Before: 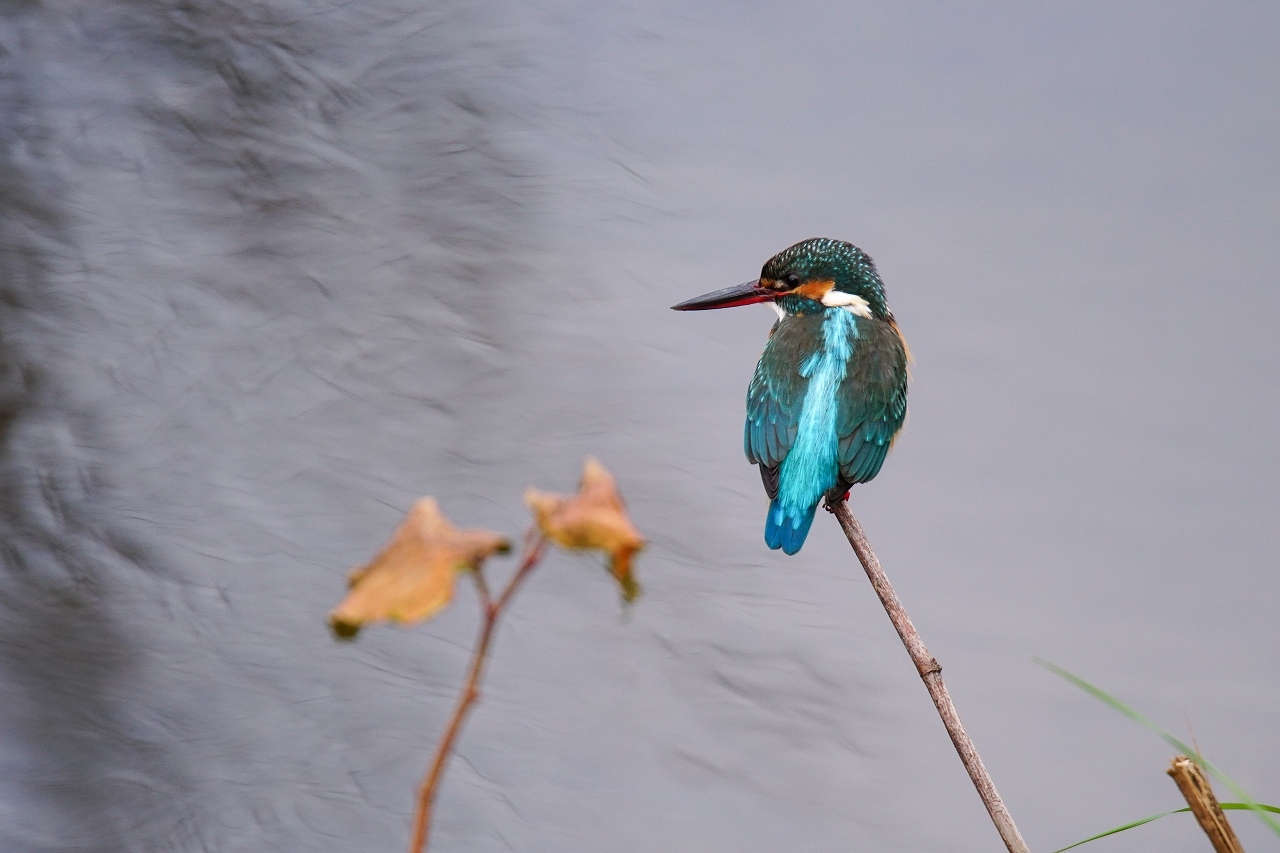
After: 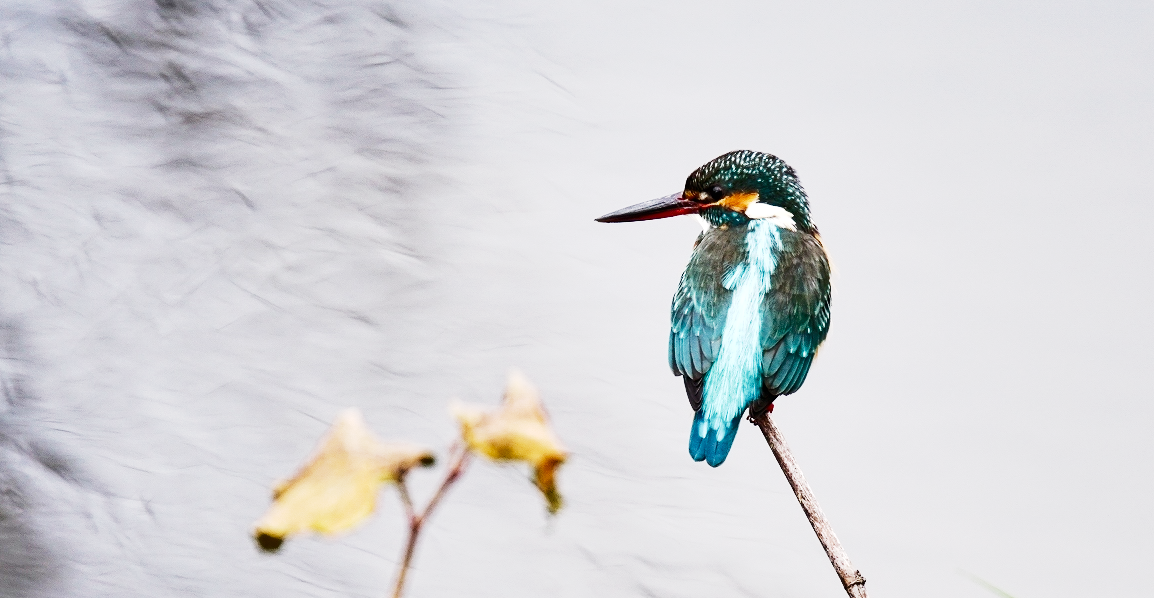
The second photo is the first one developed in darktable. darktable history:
exposure: black level correction 0.001, exposure 0.5 EV, compensate exposure bias true, compensate highlight preservation false
base curve: curves: ch0 [(0, 0) (0, 0.001) (0.001, 0.001) (0.004, 0.002) (0.007, 0.004) (0.015, 0.013) (0.033, 0.045) (0.052, 0.096) (0.075, 0.17) (0.099, 0.241) (0.163, 0.42) (0.219, 0.55) (0.259, 0.616) (0.327, 0.722) (0.365, 0.765) (0.522, 0.873) (0.547, 0.881) (0.689, 0.919) (0.826, 0.952) (1, 1)], preserve colors none
crop: left 5.981%, top 10.341%, right 3.825%, bottom 19.451%
shadows and highlights: highlights color adjustment 0.25%, soften with gaussian
